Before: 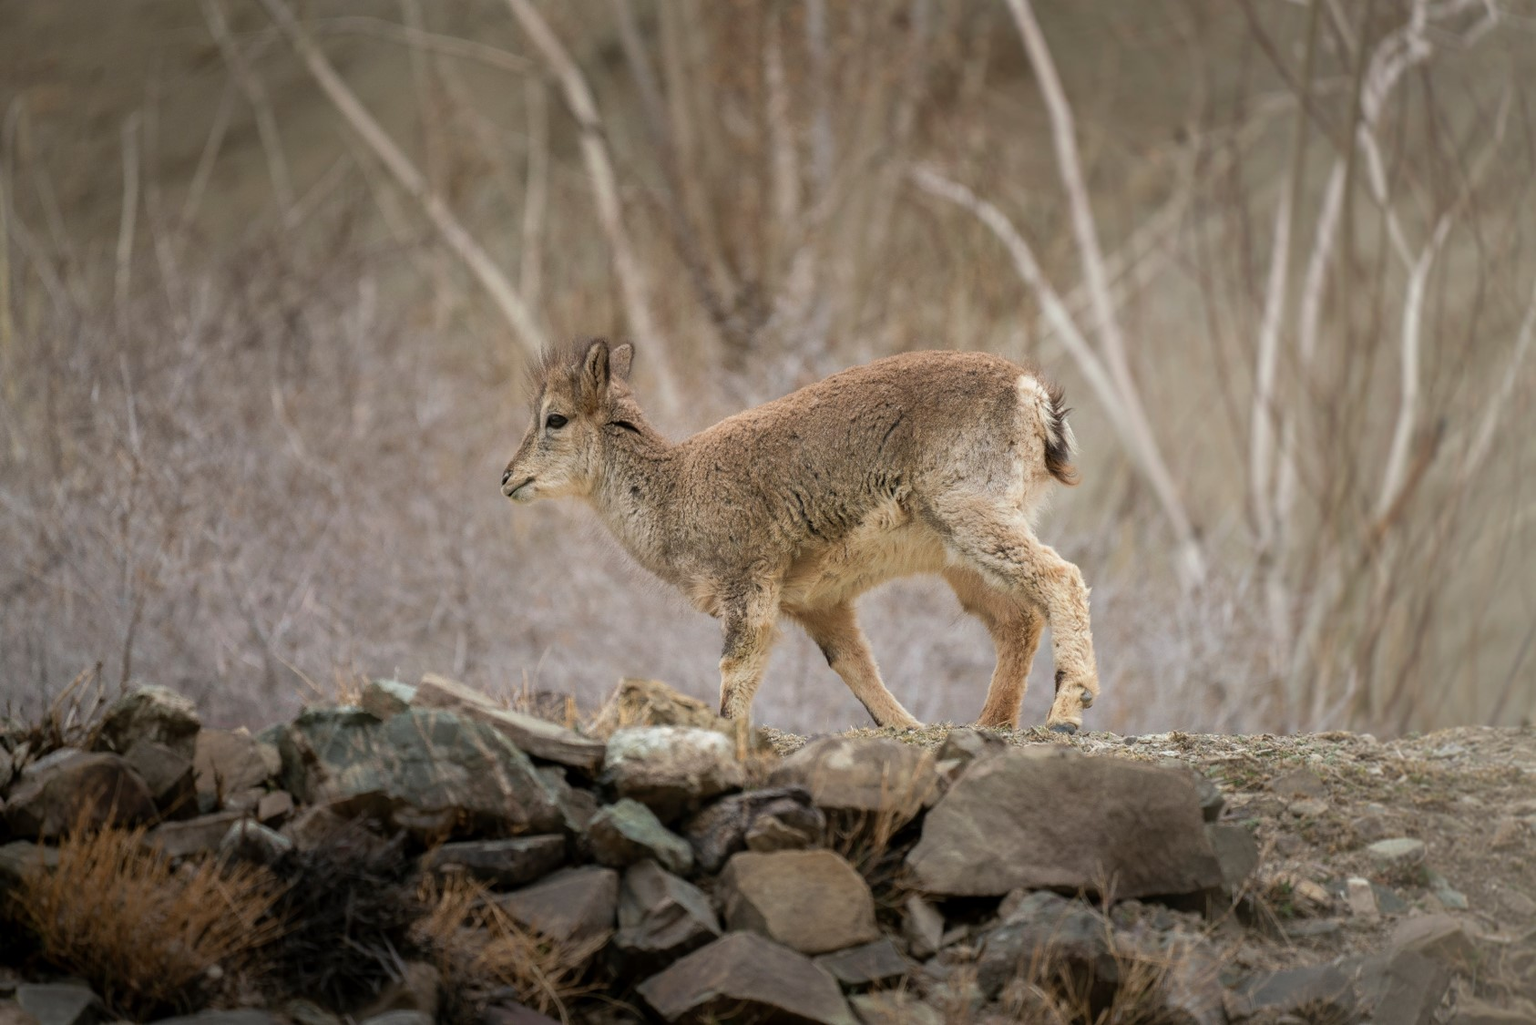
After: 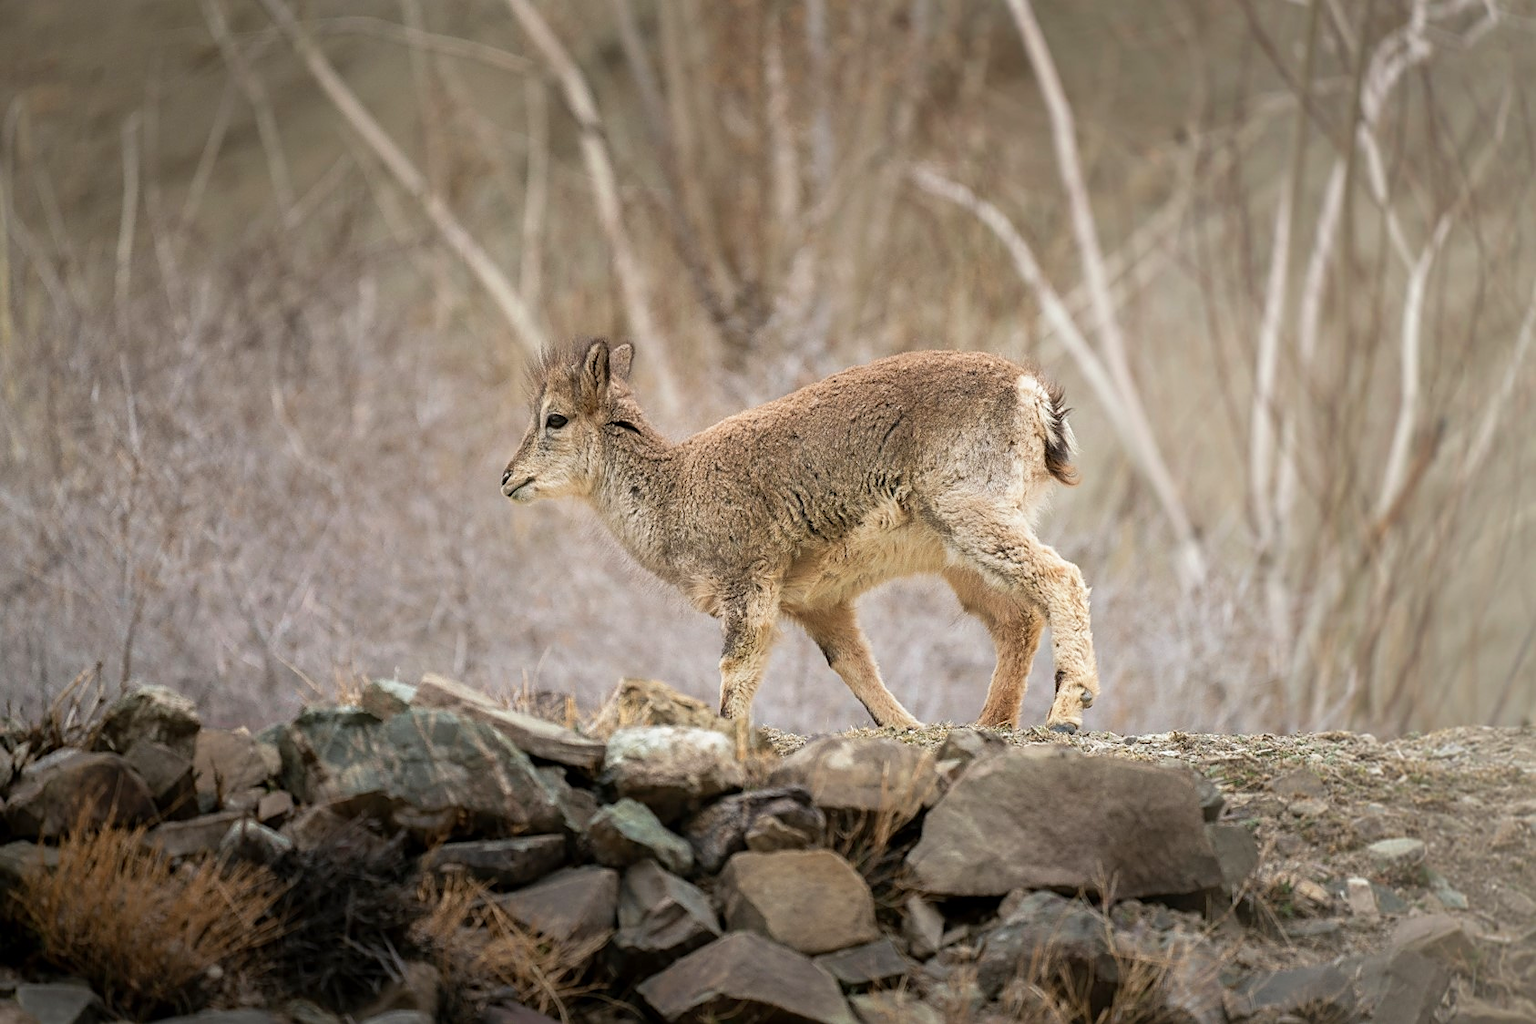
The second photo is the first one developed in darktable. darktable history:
base curve: curves: ch0 [(0, 0) (0.666, 0.806) (1, 1)], preserve colors none
sharpen: on, module defaults
